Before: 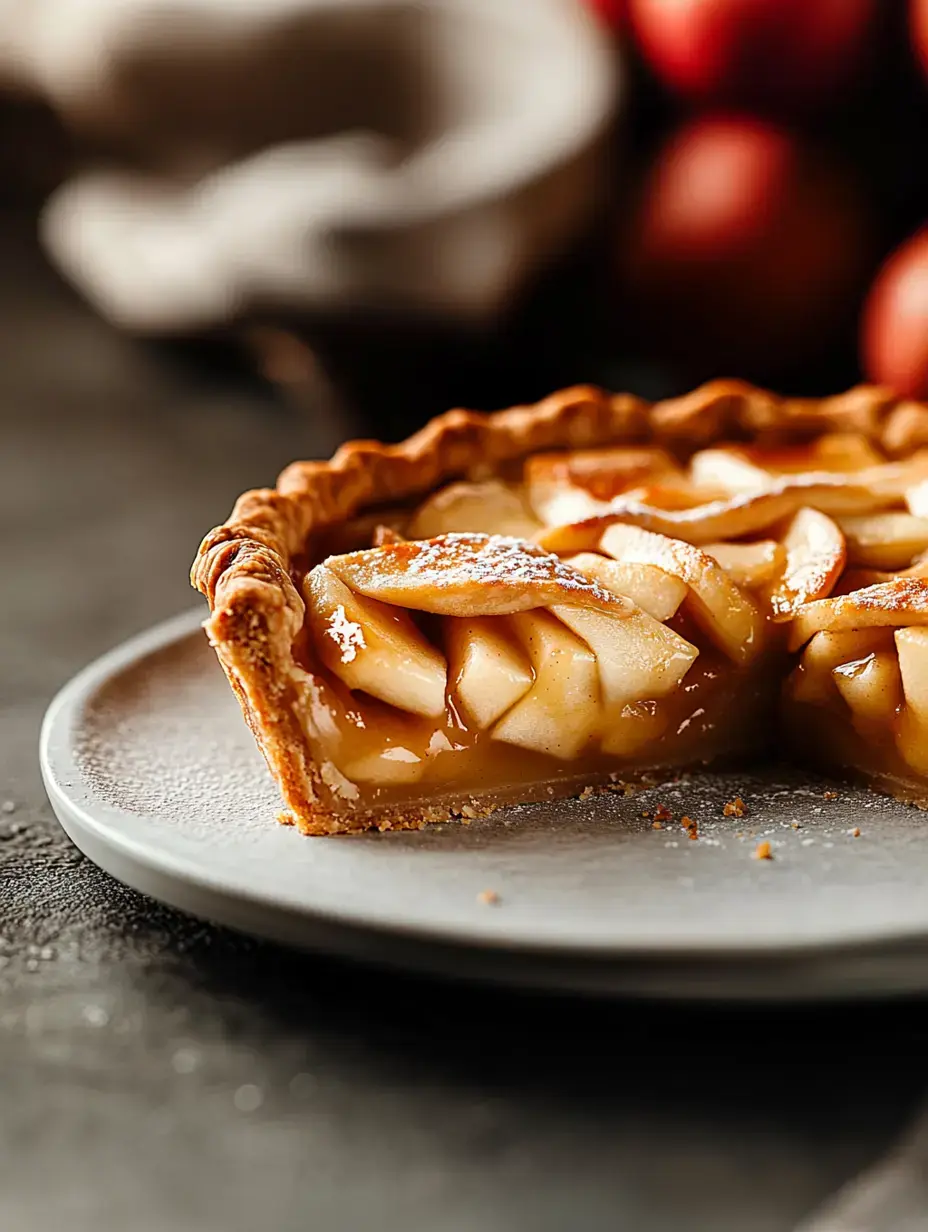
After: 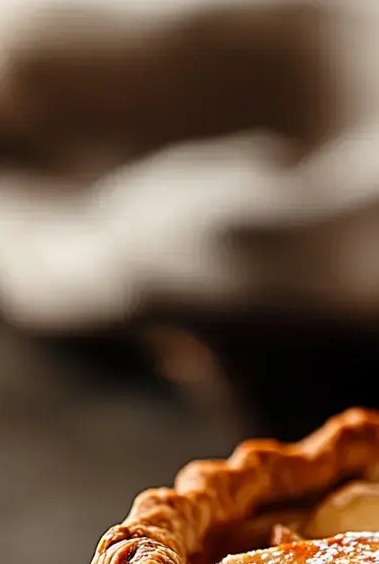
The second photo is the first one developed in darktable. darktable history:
crop and rotate: left 11.094%, top 0.108%, right 47.982%, bottom 54.038%
